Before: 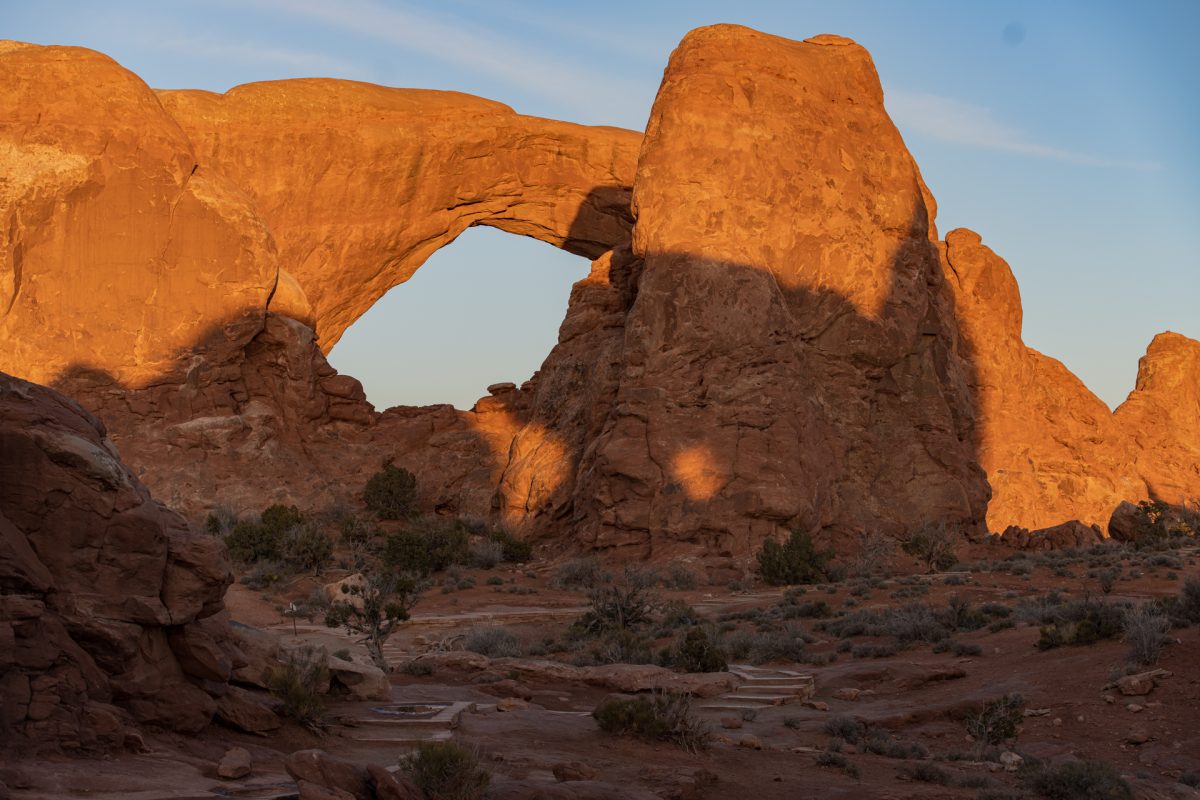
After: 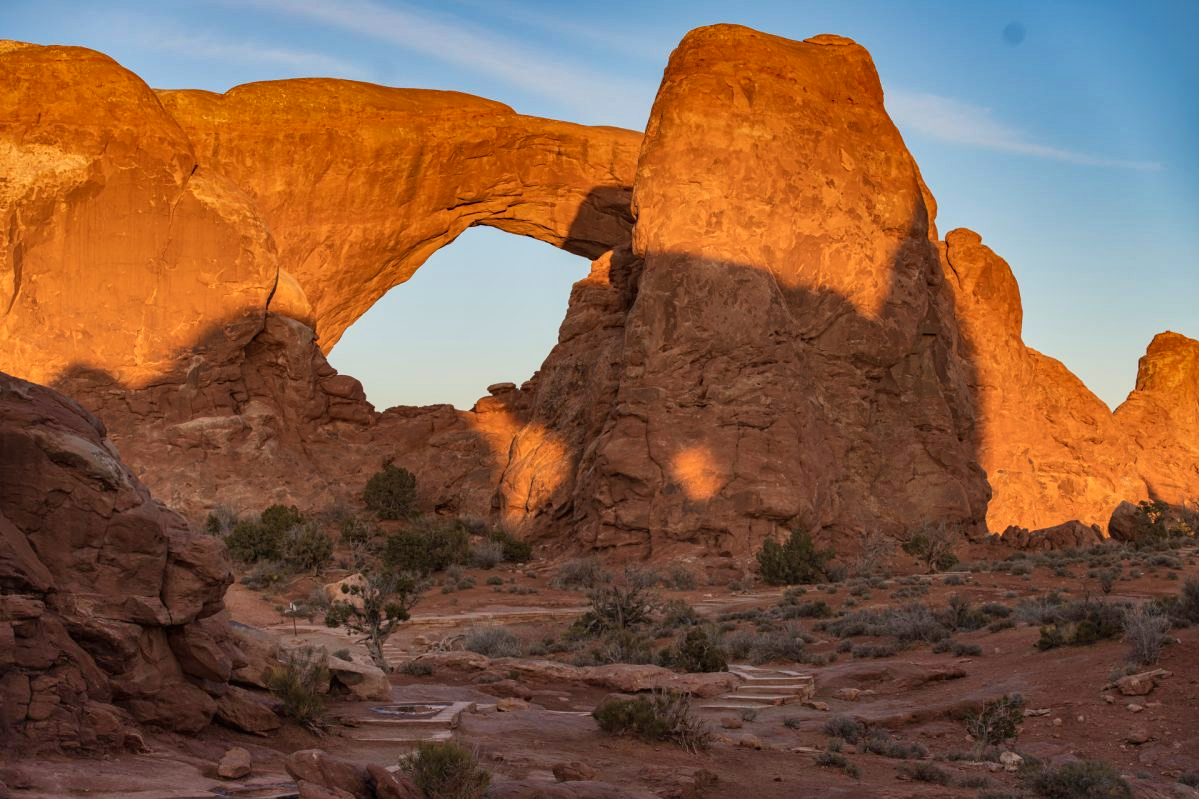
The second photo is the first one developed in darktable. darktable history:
crop: left 0.059%
velvia: on, module defaults
exposure: black level correction 0, exposure 0.499 EV, compensate exposure bias true, compensate highlight preservation false
shadows and highlights: white point adjustment -3.55, highlights -63.71, soften with gaussian
